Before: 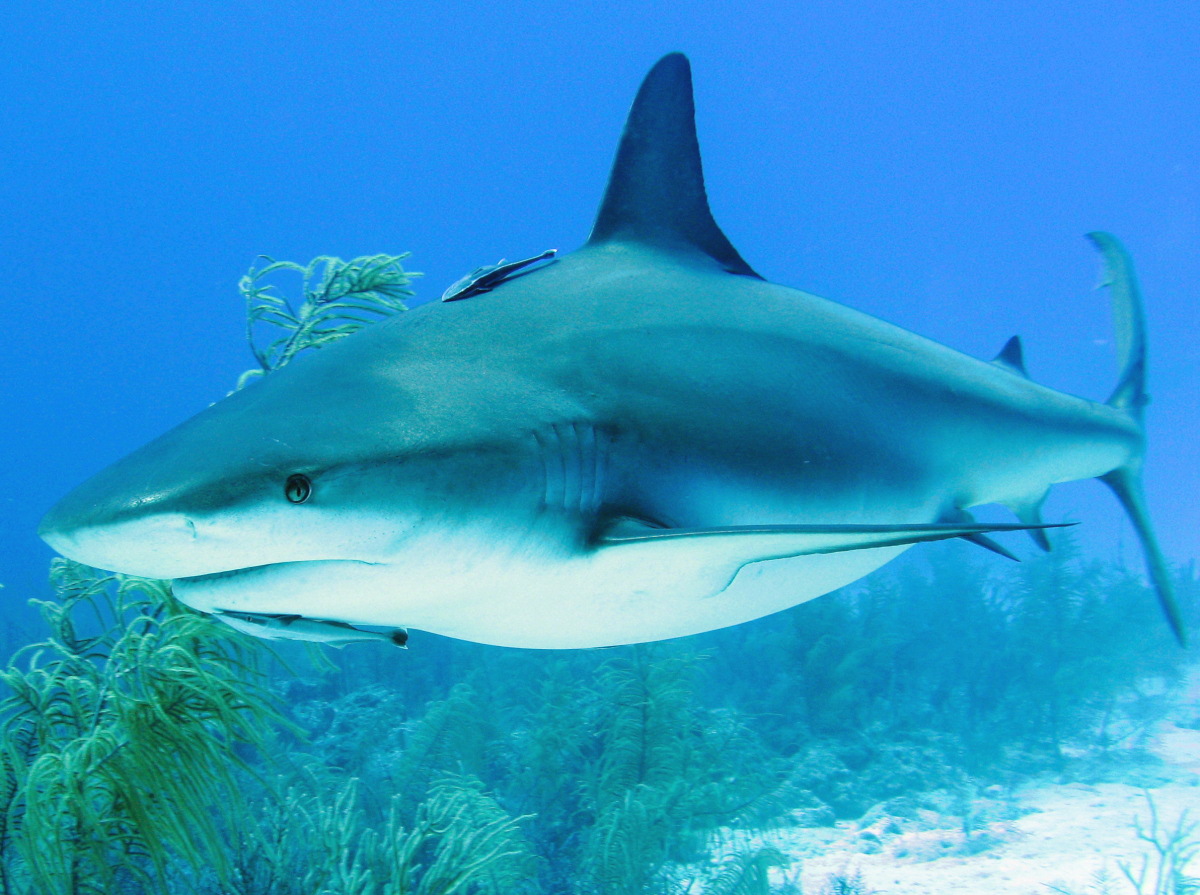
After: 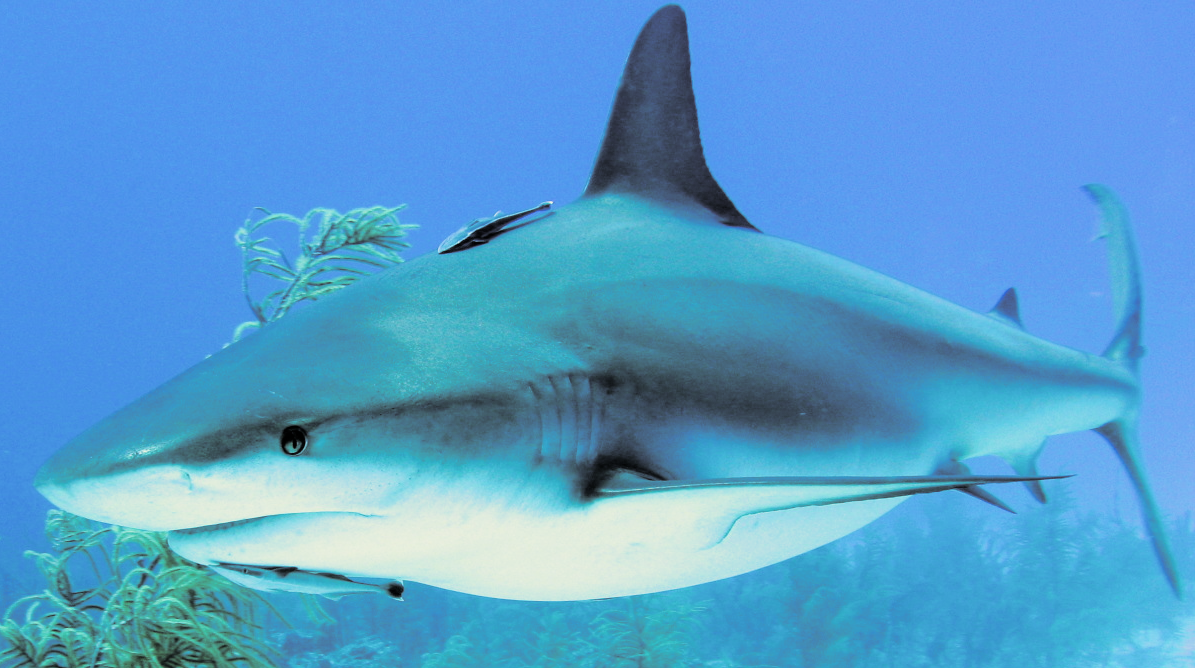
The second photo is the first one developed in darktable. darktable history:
split-toning: shadows › hue 43.2°, shadows › saturation 0, highlights › hue 50.4°, highlights › saturation 1
tone equalizer: -8 EV -0.75 EV, -7 EV -0.7 EV, -6 EV -0.6 EV, -5 EV -0.4 EV, -3 EV 0.4 EV, -2 EV 0.6 EV, -1 EV 0.7 EV, +0 EV 0.75 EV, edges refinement/feathering 500, mask exposure compensation -1.57 EV, preserve details no
crop: left 0.387%, top 5.469%, bottom 19.809%
filmic rgb: black relative exposure -4.88 EV, hardness 2.82
